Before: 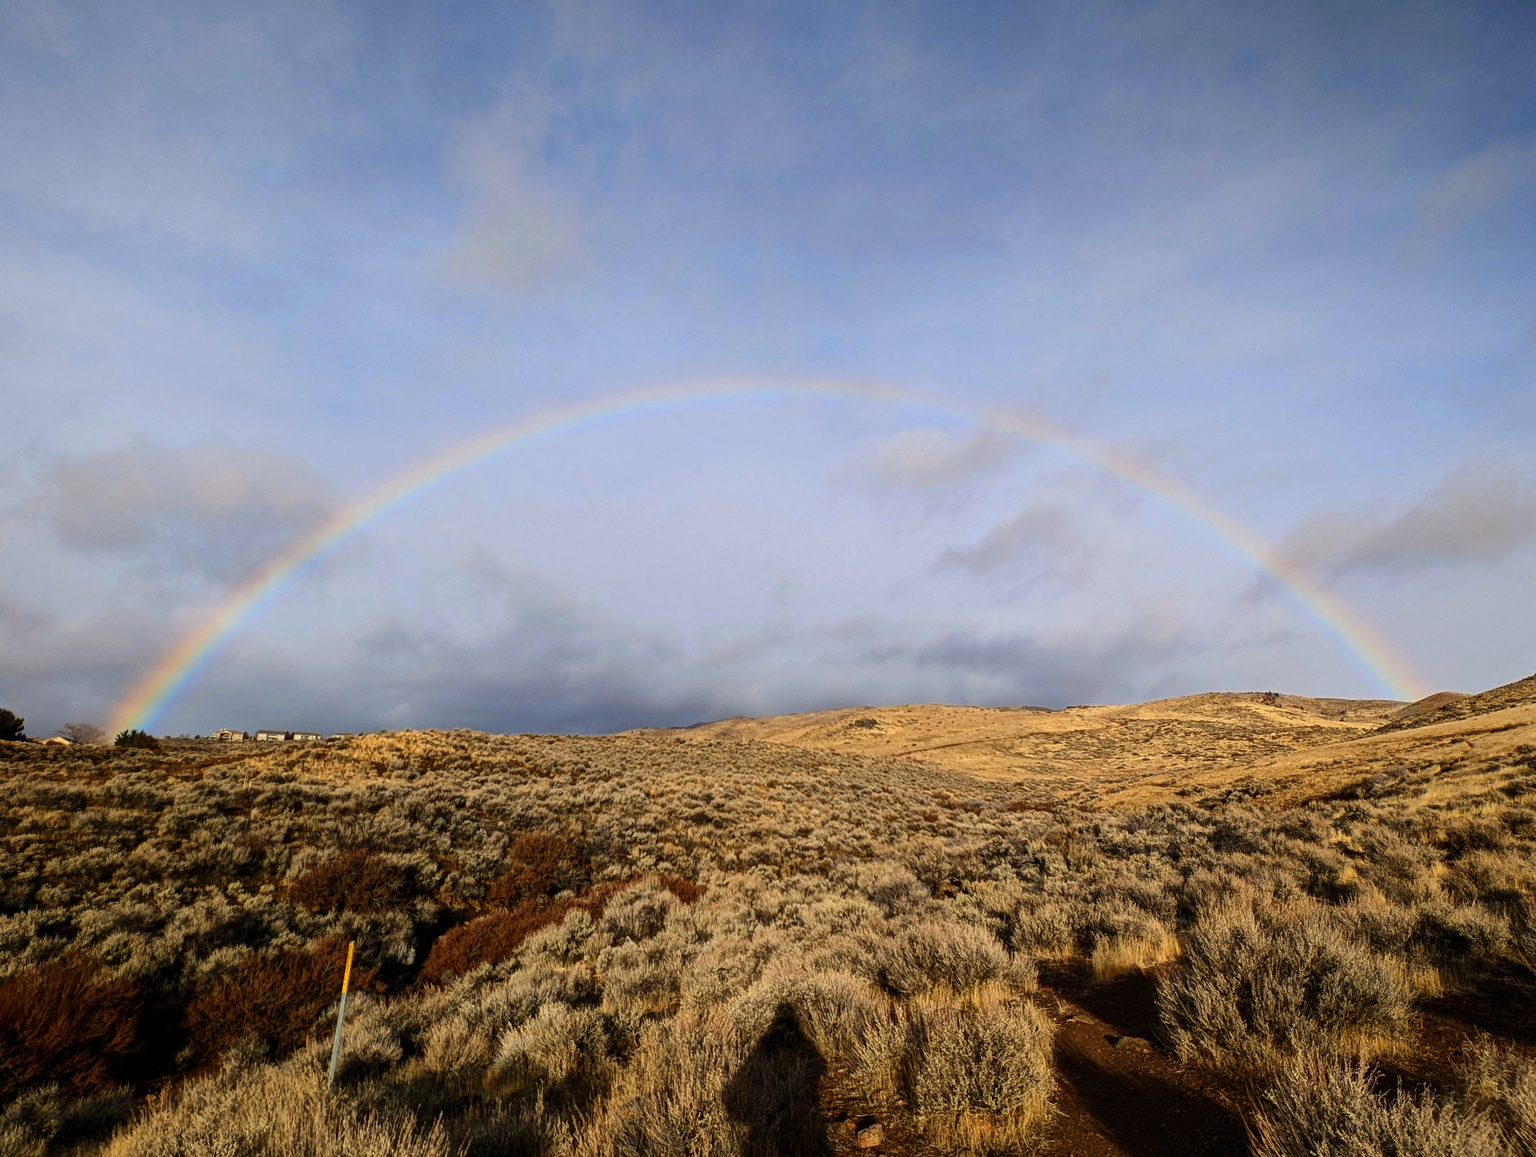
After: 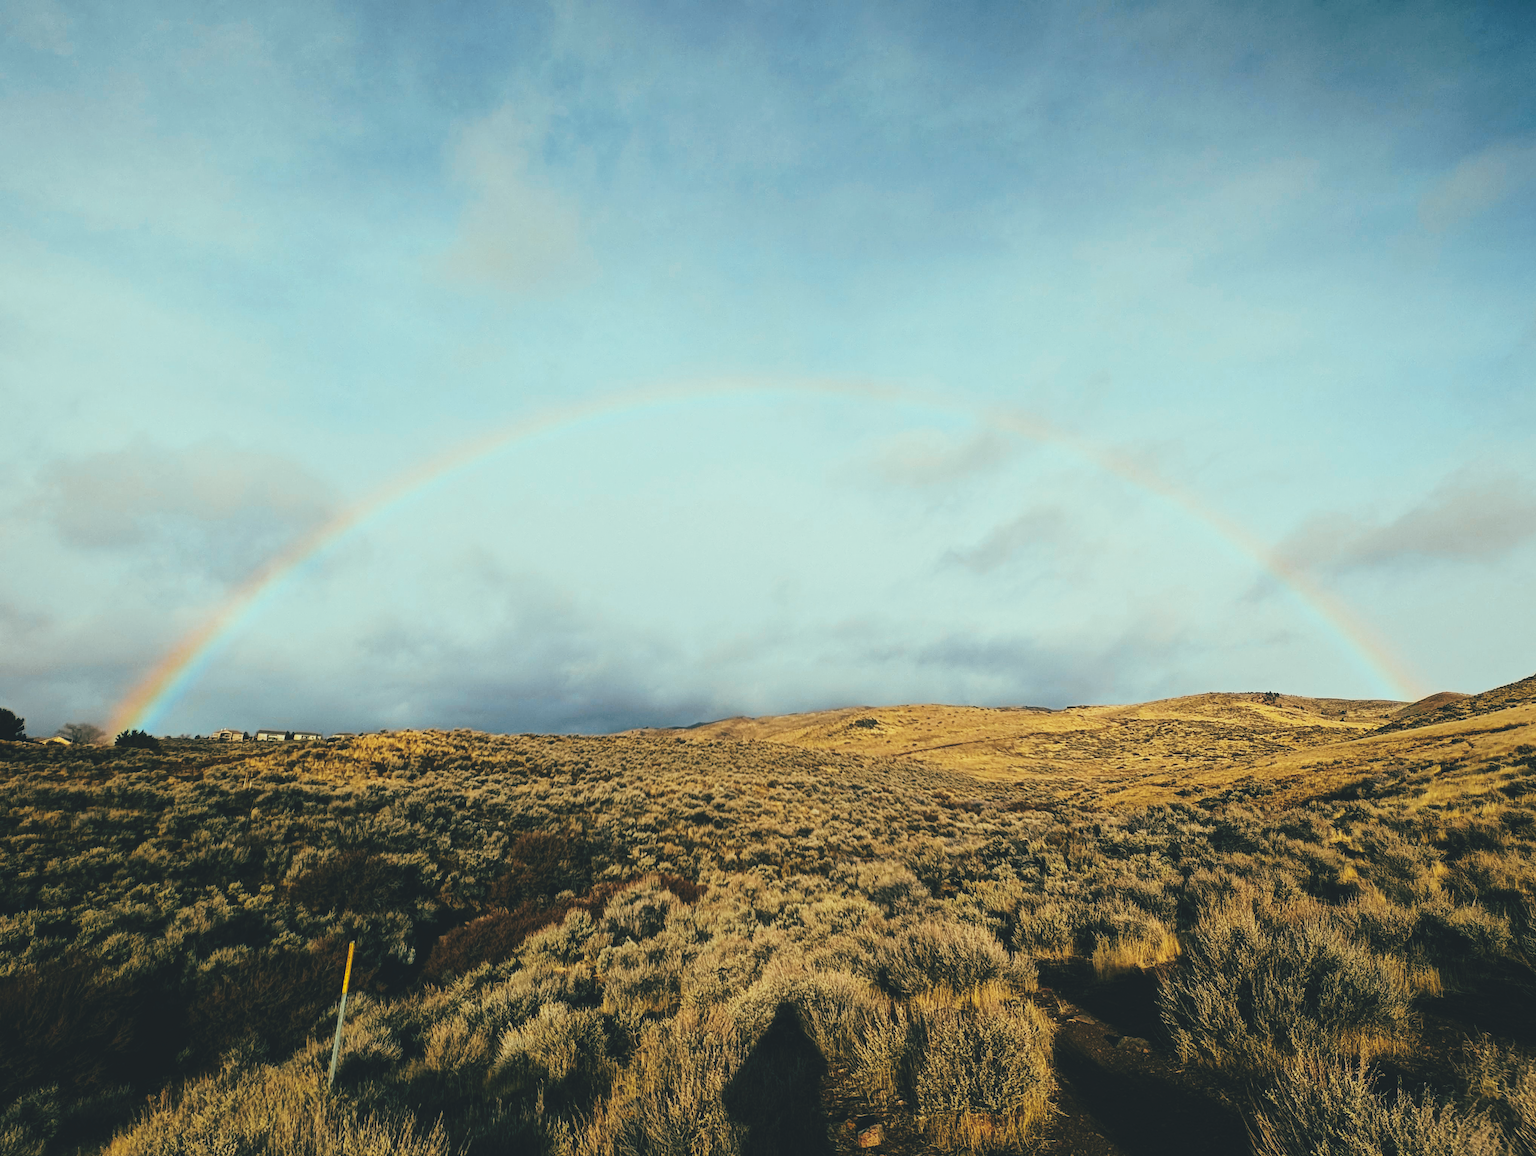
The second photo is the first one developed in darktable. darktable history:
tone curve: curves: ch0 [(0, 0) (0.003, 0.117) (0.011, 0.118) (0.025, 0.123) (0.044, 0.13) (0.069, 0.137) (0.1, 0.149) (0.136, 0.157) (0.177, 0.184) (0.224, 0.217) (0.277, 0.257) (0.335, 0.324) (0.399, 0.406) (0.468, 0.511) (0.543, 0.609) (0.623, 0.712) (0.709, 0.8) (0.801, 0.877) (0.898, 0.938) (1, 1)], preserve colors none
color look up table: target L [95.78, 90.16, 87.85, 64.99, 62.15, 57.09, 49.89, 45.49, 48.03, 36.39, 14.41, 200.41, 79.2, 74.59, 68.08, 66.08, 56.46, 49.92, 48.96, 47.26, 28.52, 22.13, 2.802, 92.85, 78.18, 82.31, 61.97, 69.45, 58.41, 74.81, 69.31, 54.64, 48.93, 49.48, 57.79, 45.65, 34.71, 35.25, 33.09, 39.79, 7.997, 5.429, 91.89, 91.43, 72.09, 67.27, 47.5, 42.05, 20.64], target a [-12.93, -36.5, -48.12, -45.41, -16, -46.06, -19.92, -33.09, -30.04, -19.81, -32.99, 0, -5.621, 16.35, 23.23, 23.37, 41.5, 63.8, 6.208, 51.97, 12.88, 26.91, -7.212, -10.49, 13.96, -0.697, -9.485, 31.63, 5.075, 14.8, -15.22, 45.58, 32.14, 7.059, 1.906, 27.93, -6.252, 22.7, 21.09, 5.348, -16.31, -15.44, -48.76, -33.38, -42.34, -18.16, -22.48, -11.4, -20.15], target b [12.58, 69.5, 26.34, 30.69, 31.12, 45.44, 42.02, 26.74, 11.64, 28.58, 5.297, 0, 57.97, 12.39, 32.54, 52.5, 16.63, 18.2, 18.85, 38.87, 21.46, 11.94, -8.591, 4.753, -3.194, -10.88, -20.38, -20.04, -5.492, -21.39, -28.84, -8.392, -18.1, -25.55, -48.43, -40.56, -1.059, -1.027, -29.62, -45.41, -25.84, -8.06, 4.537, 5.475, -11.97, 1.336, -6.153, -20.7, -10.22], num patches 49
